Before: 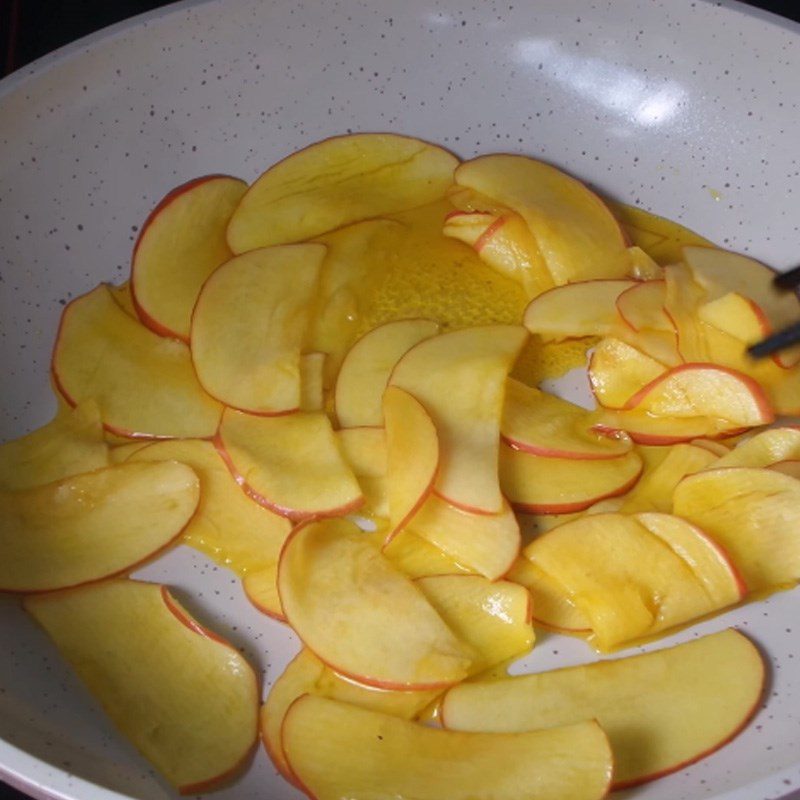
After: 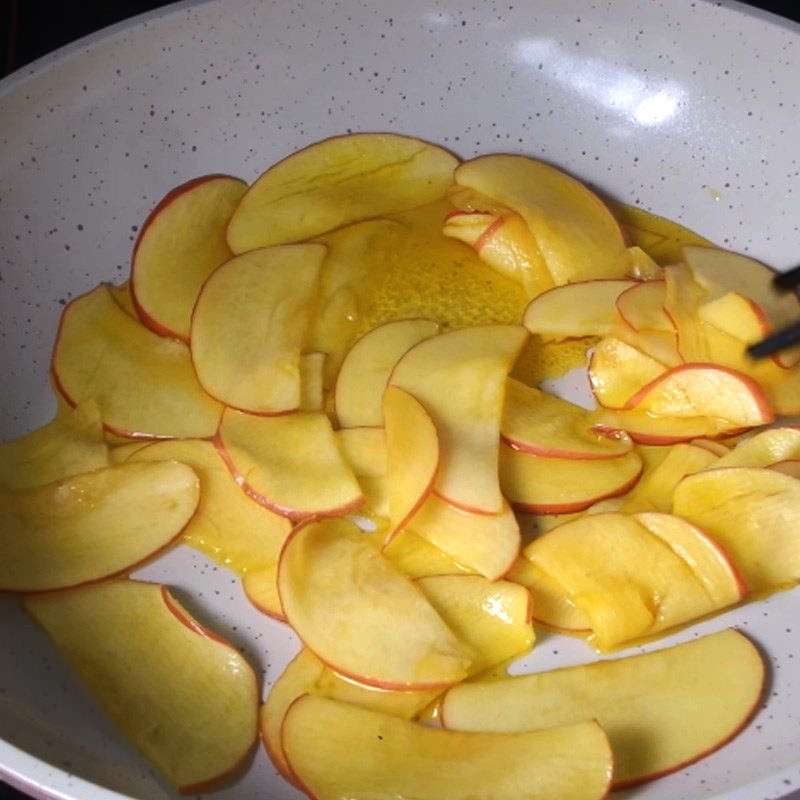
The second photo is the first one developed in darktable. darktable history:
tone equalizer: -8 EV -0.403 EV, -7 EV -0.358 EV, -6 EV -0.319 EV, -5 EV -0.213 EV, -3 EV 0.224 EV, -2 EV 0.328 EV, -1 EV 0.4 EV, +0 EV 0.441 EV, edges refinement/feathering 500, mask exposure compensation -1.57 EV, preserve details no
